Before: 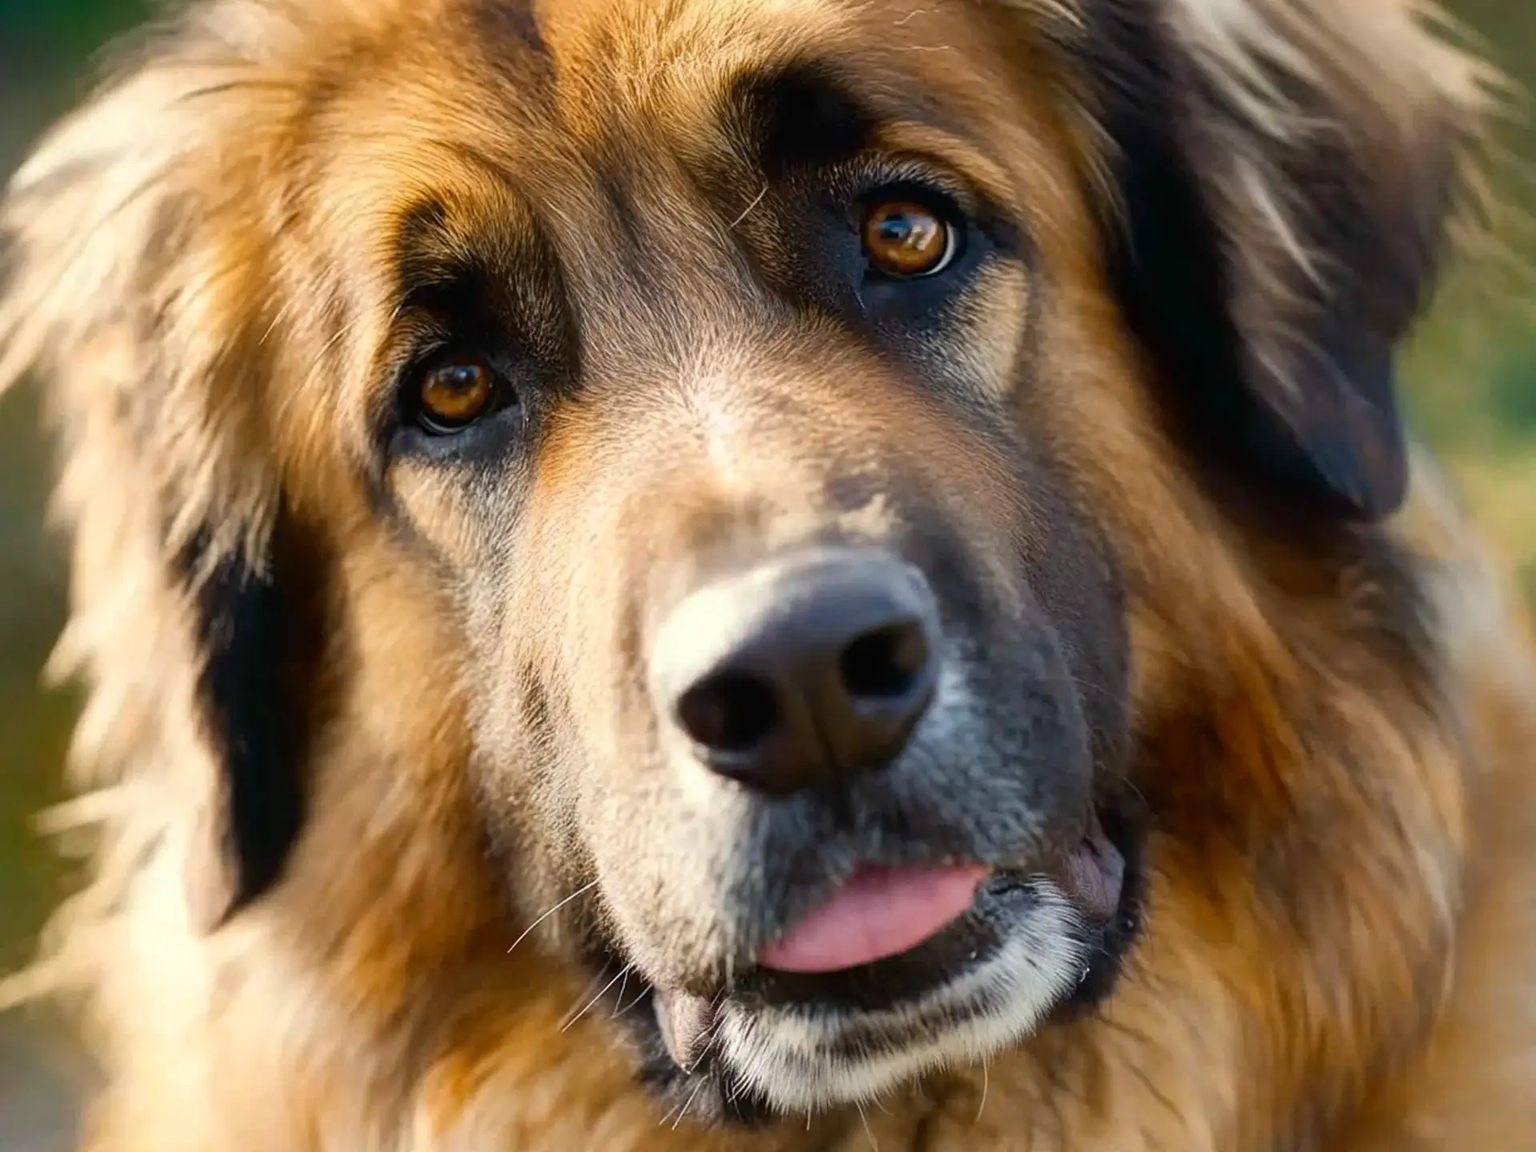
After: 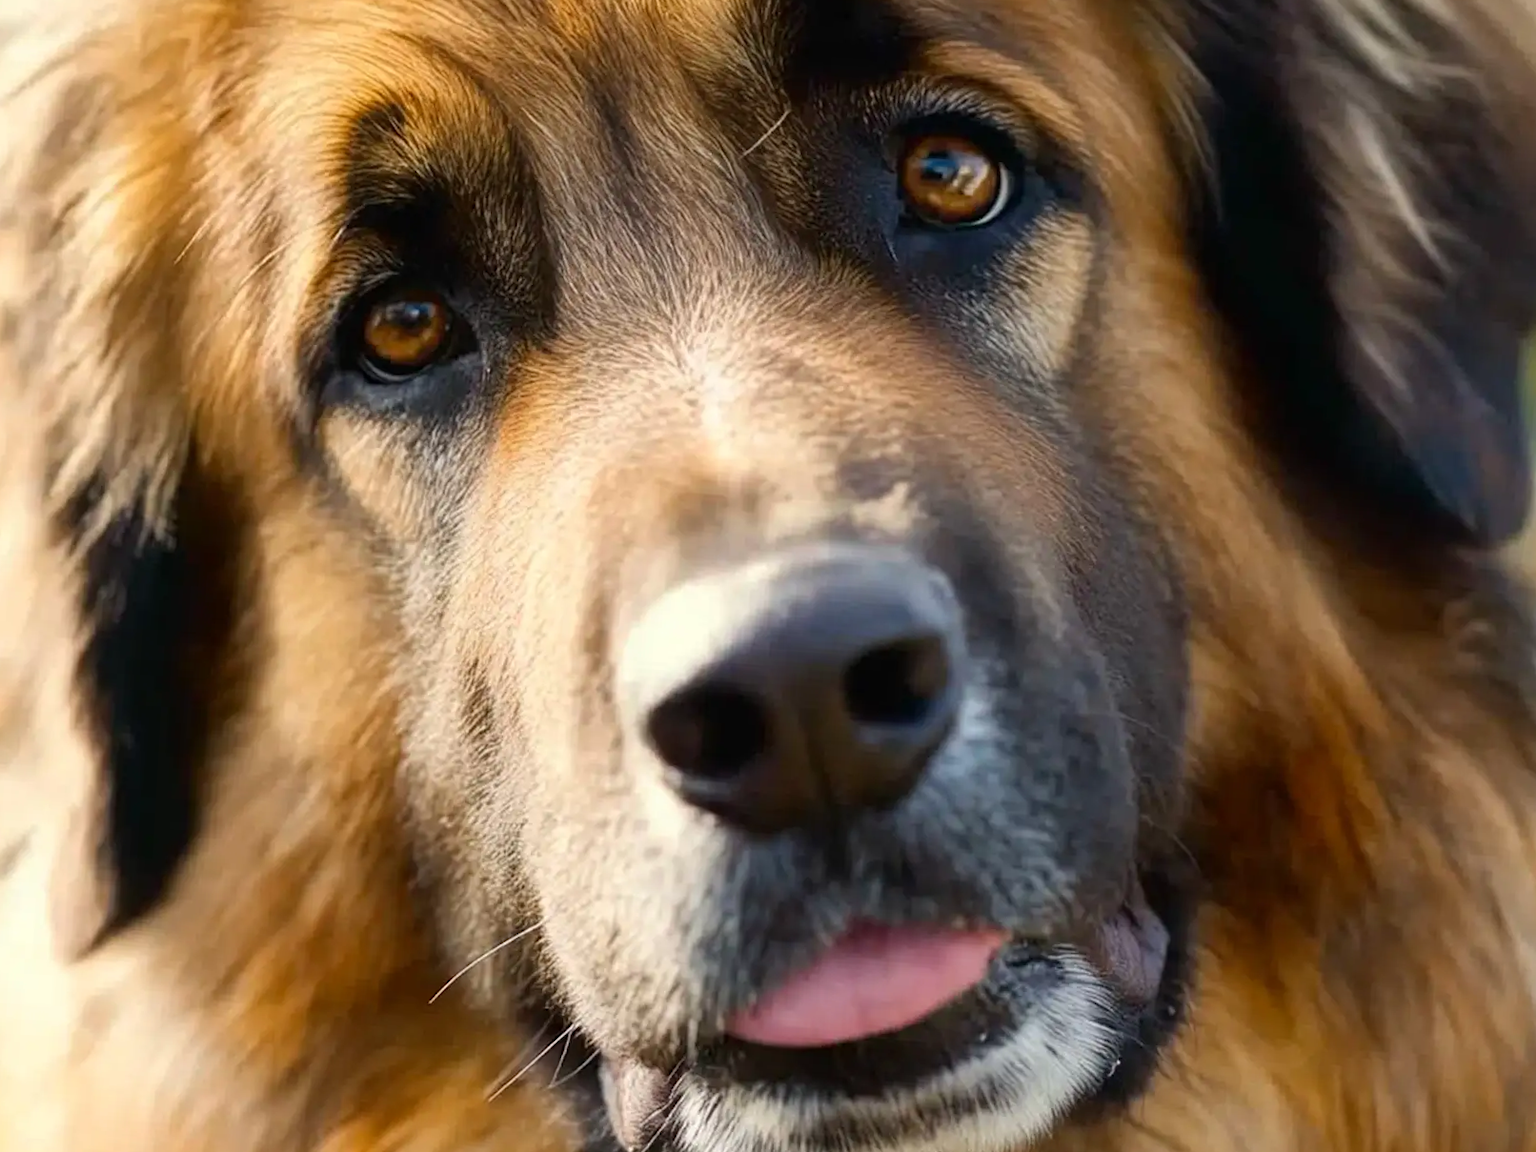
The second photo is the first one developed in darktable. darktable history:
crop and rotate: angle -3.23°, left 5.211%, top 5.23%, right 4.613%, bottom 4.548%
